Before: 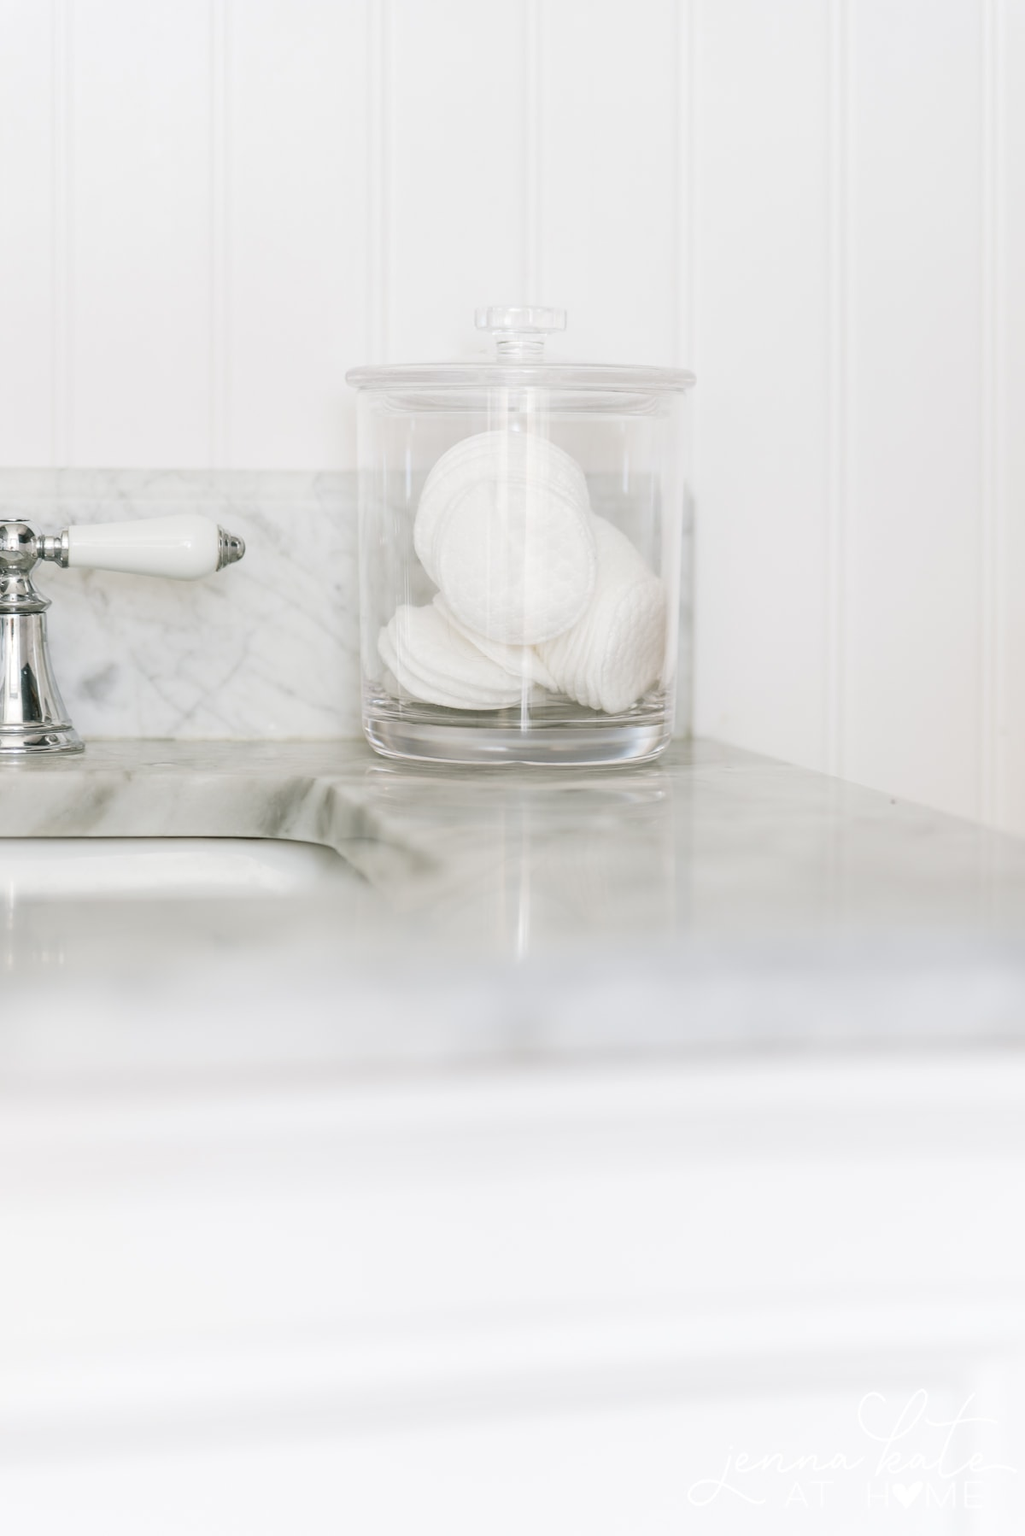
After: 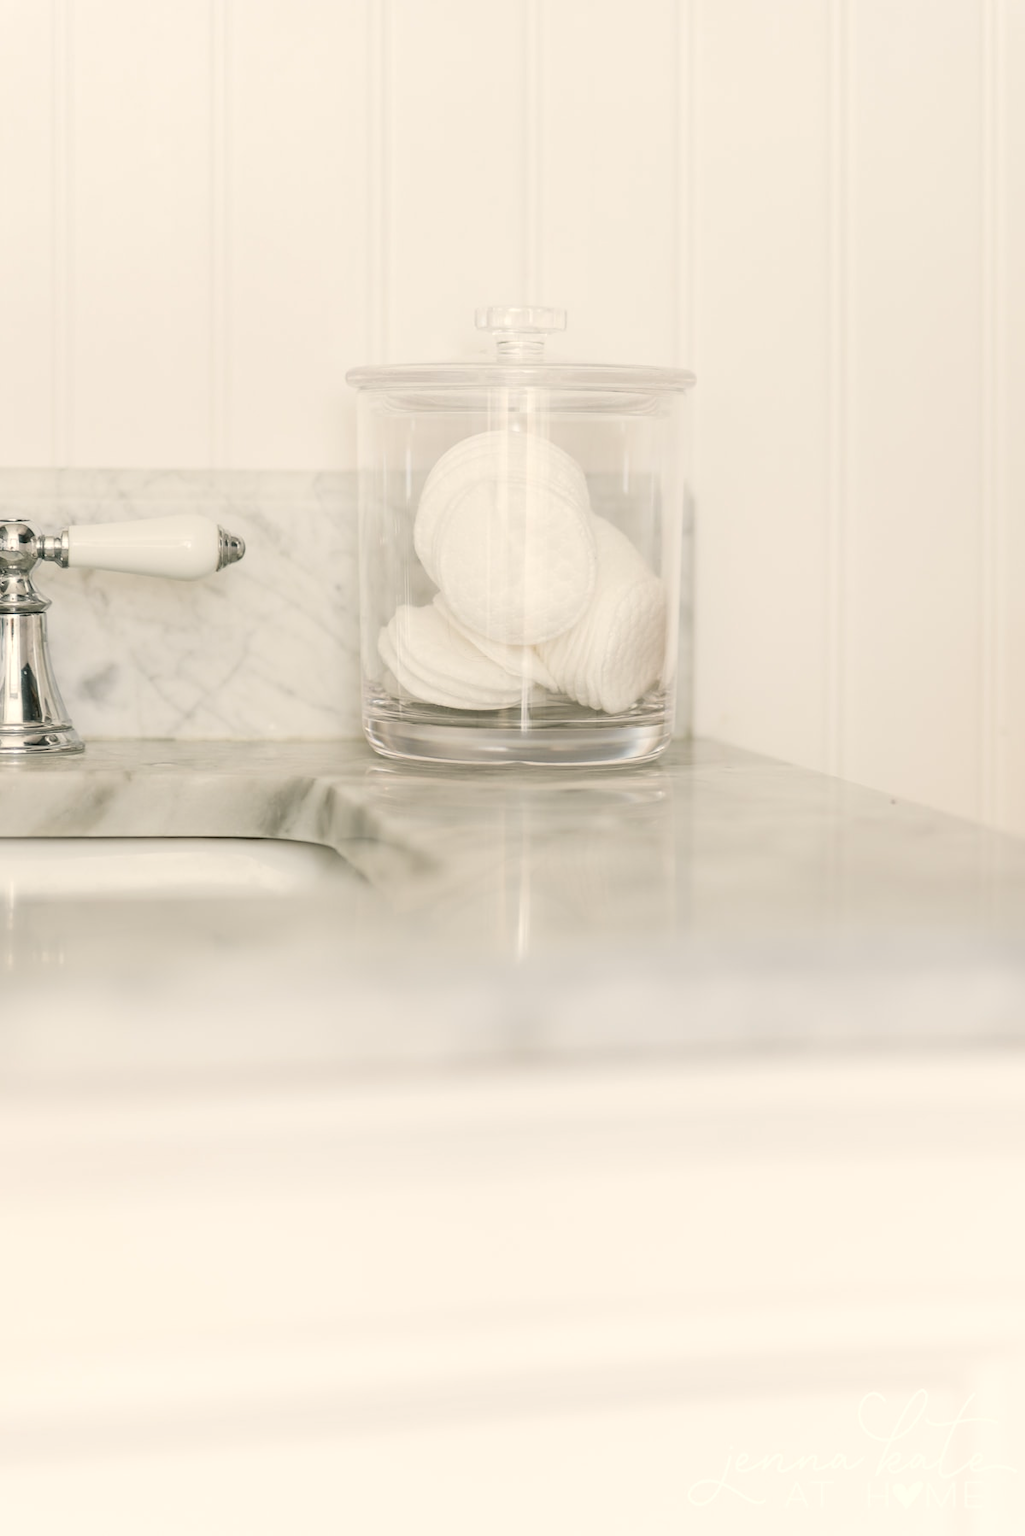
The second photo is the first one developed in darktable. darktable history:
tone equalizer: on, module defaults
white balance: red 1.045, blue 0.932
